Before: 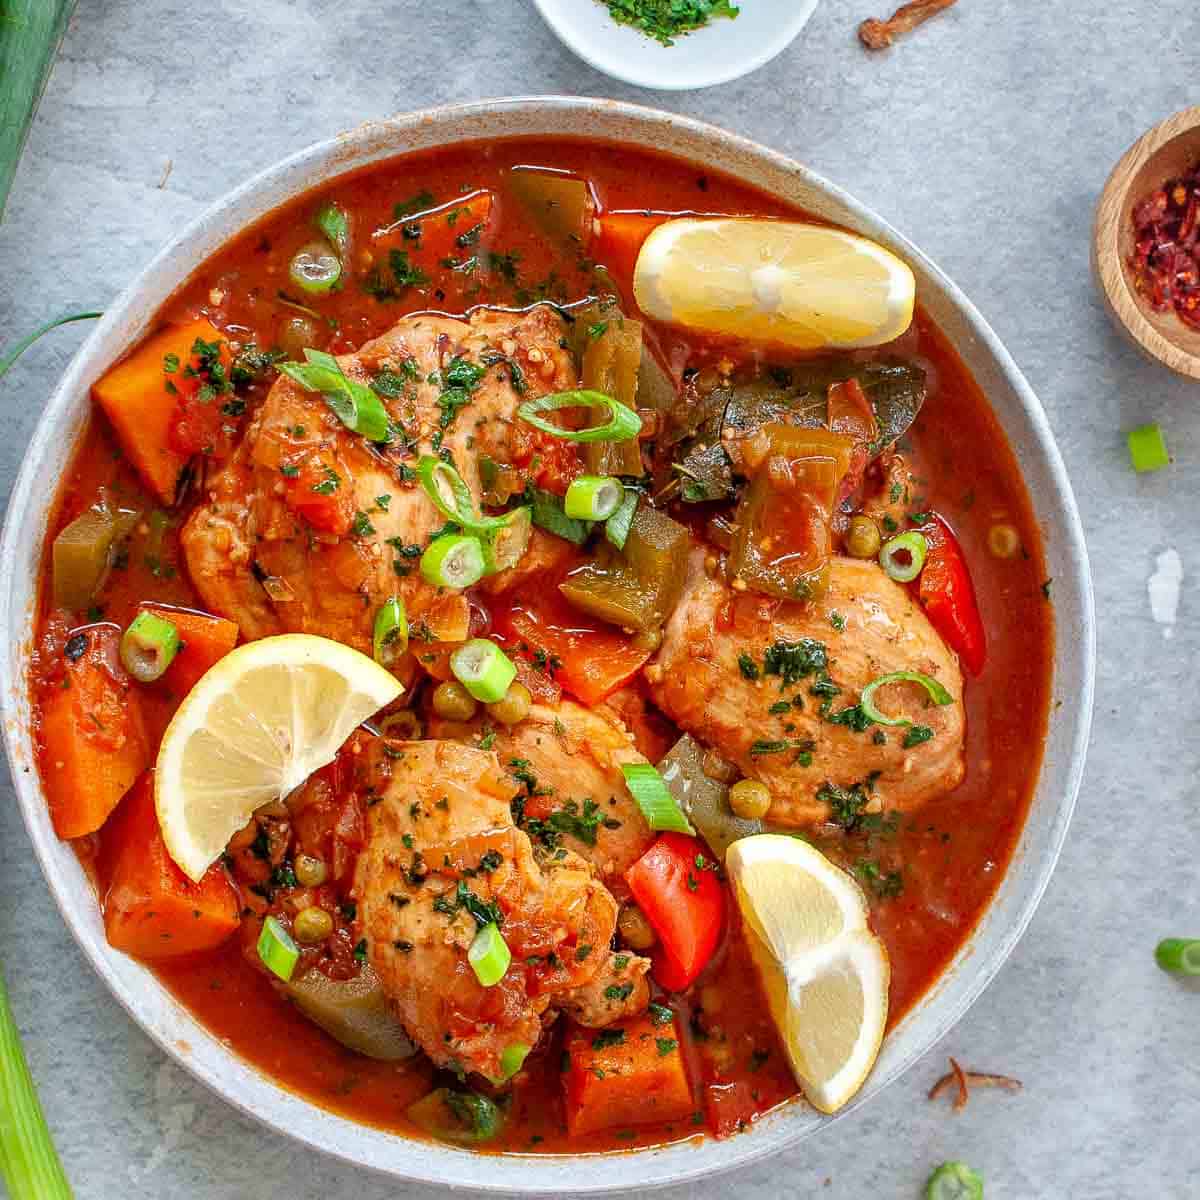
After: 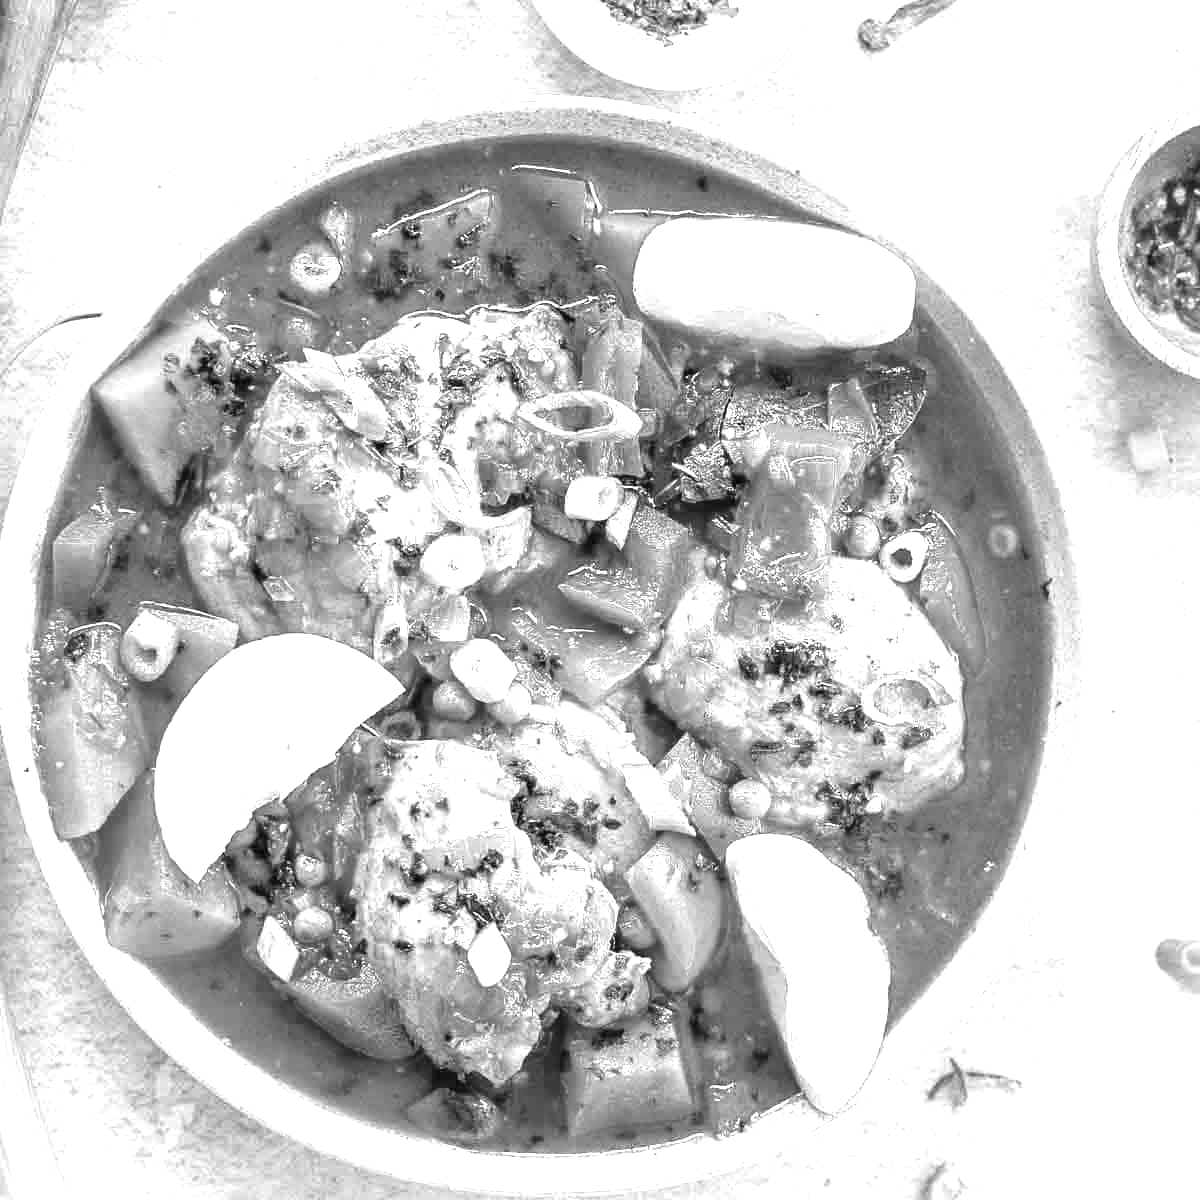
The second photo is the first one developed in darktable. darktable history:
monochrome: on, module defaults
exposure: black level correction 0, exposure 1.55 EV, compensate exposure bias true, compensate highlight preservation false
tone equalizer: on, module defaults
